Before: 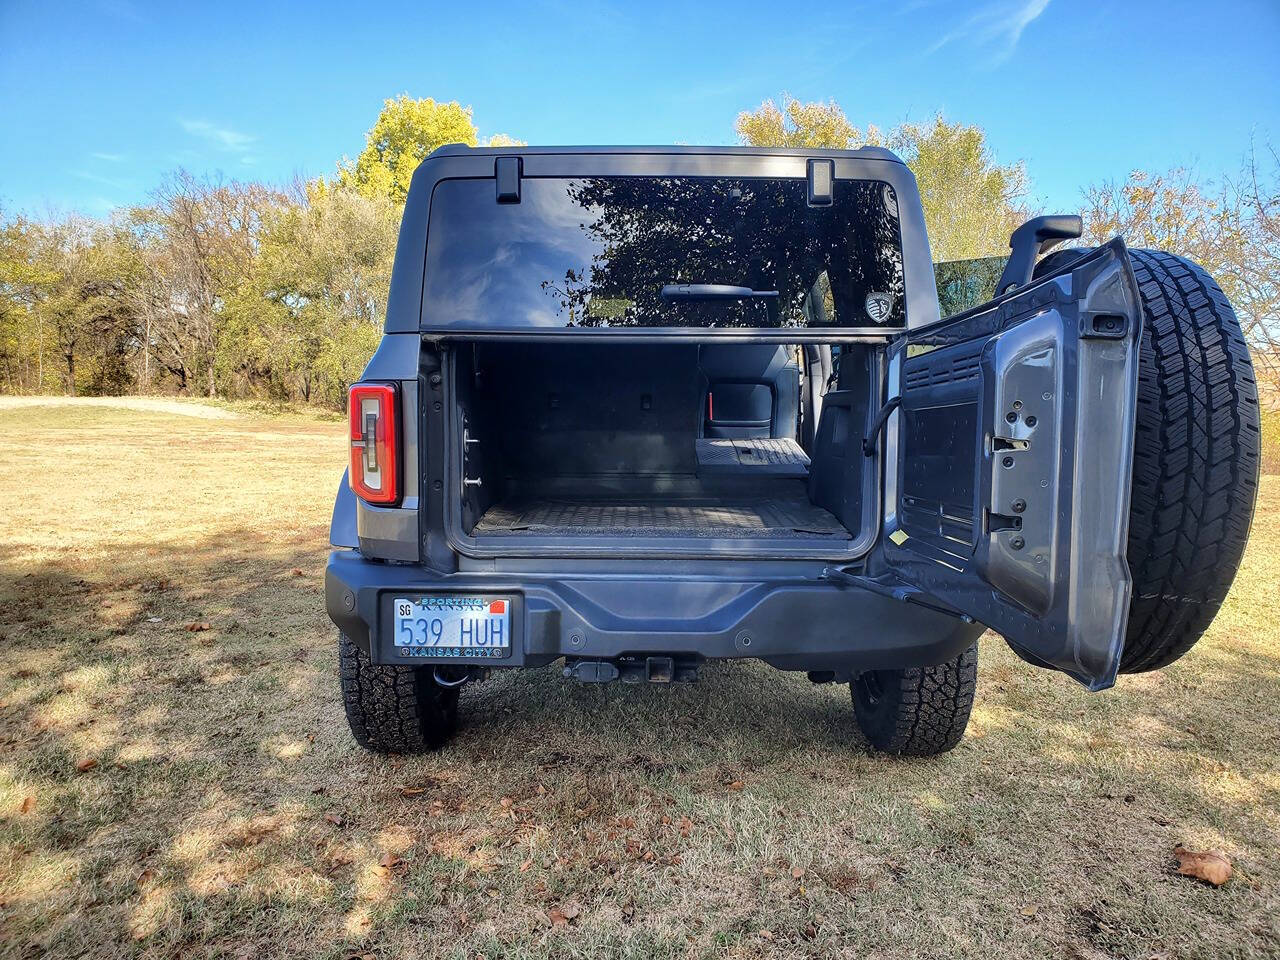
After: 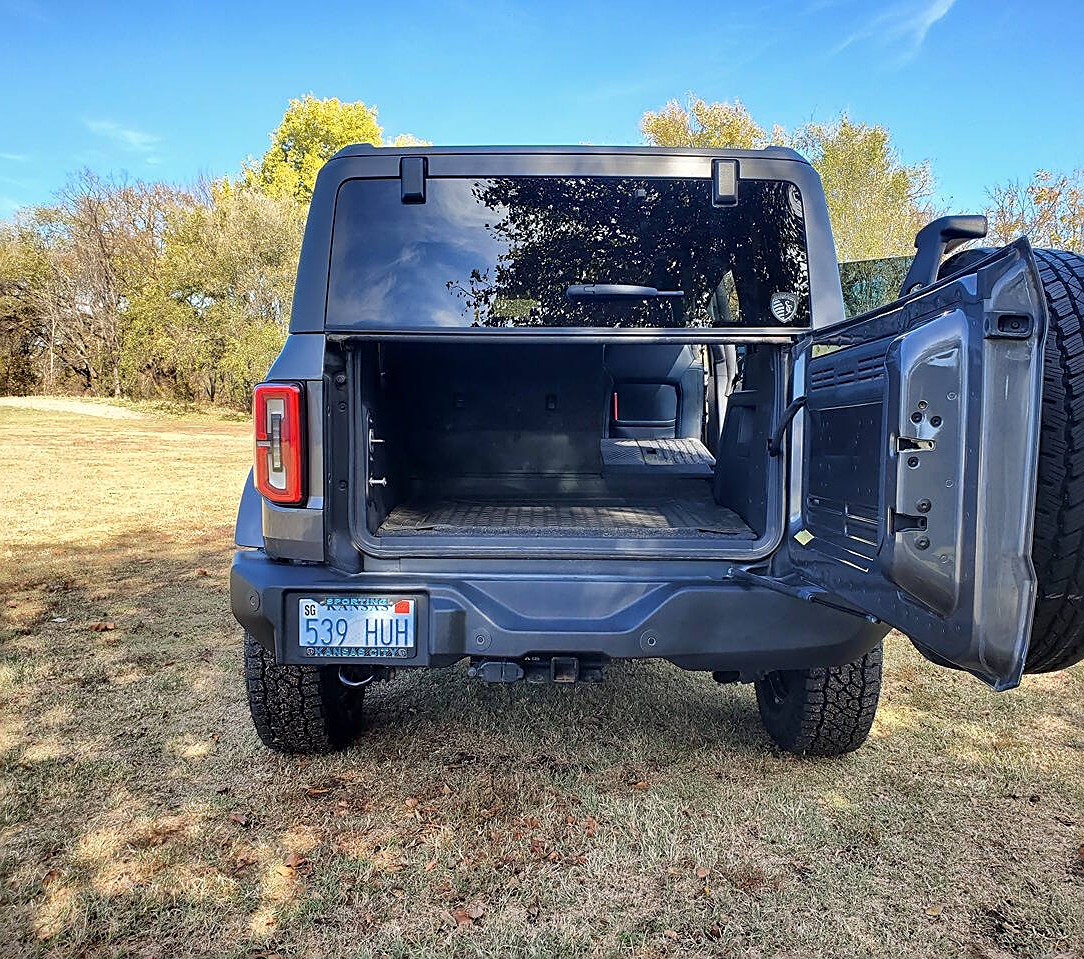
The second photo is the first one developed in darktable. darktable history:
sharpen: on, module defaults
crop: left 7.454%, right 7.837%
